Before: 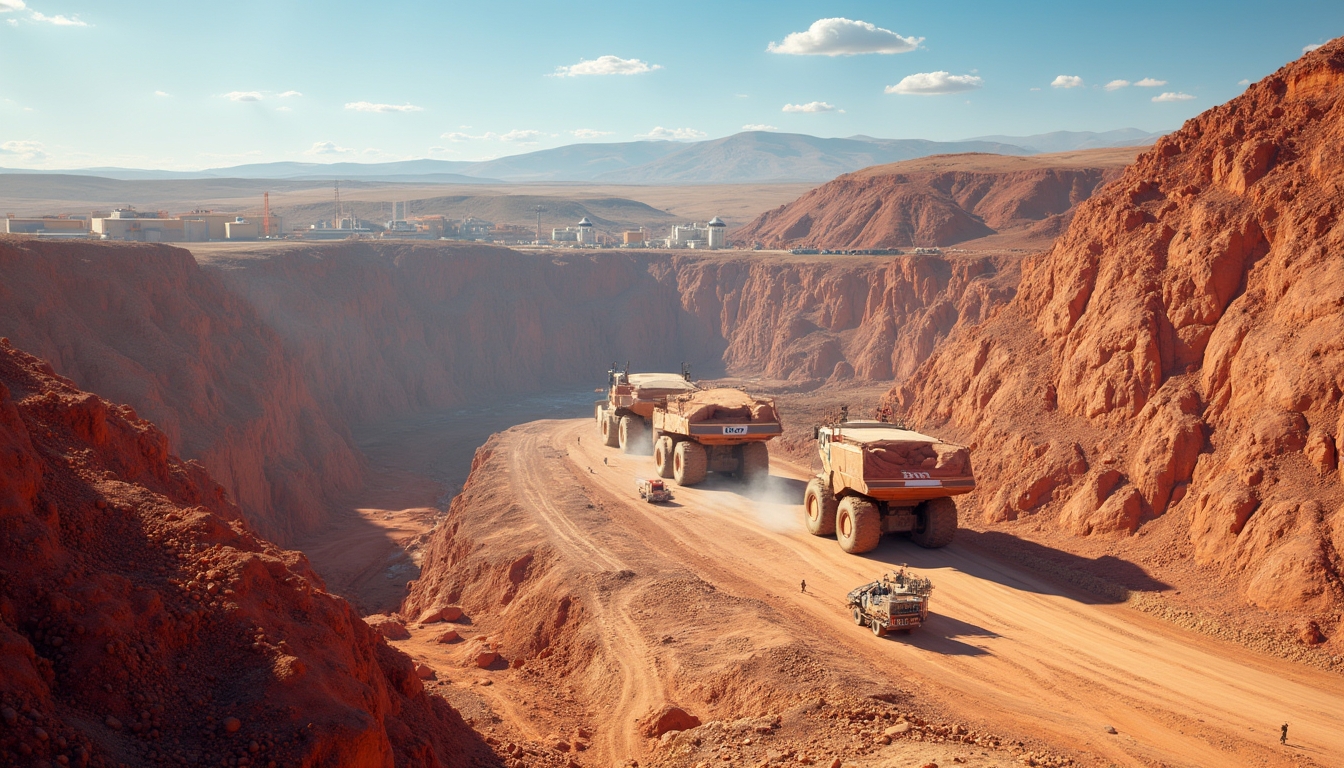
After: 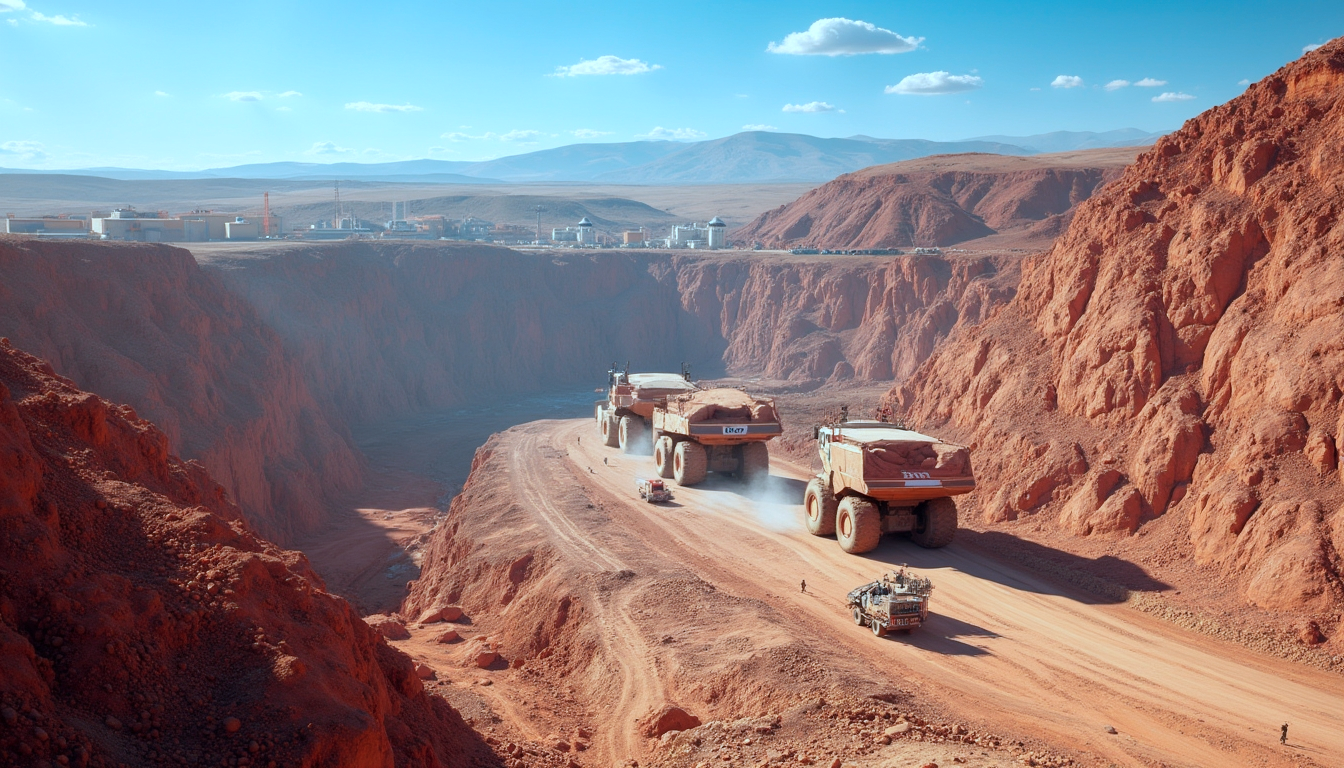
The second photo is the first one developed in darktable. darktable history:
color correction: highlights a* -9.83, highlights b* -21.82
